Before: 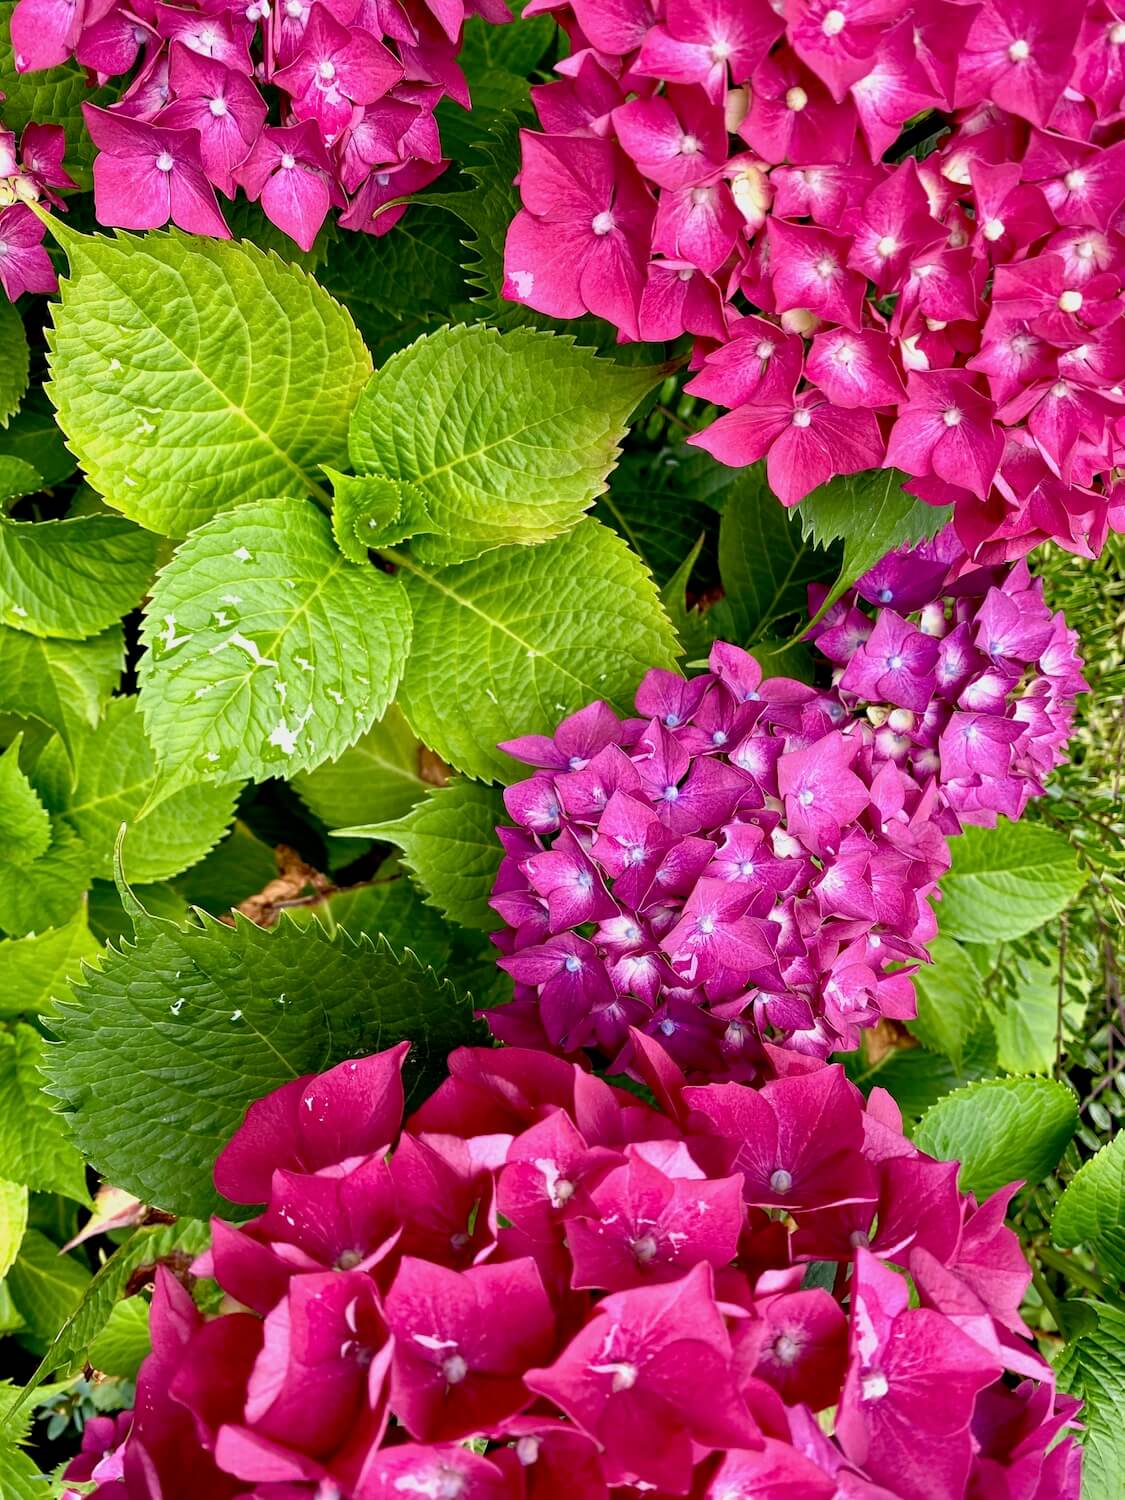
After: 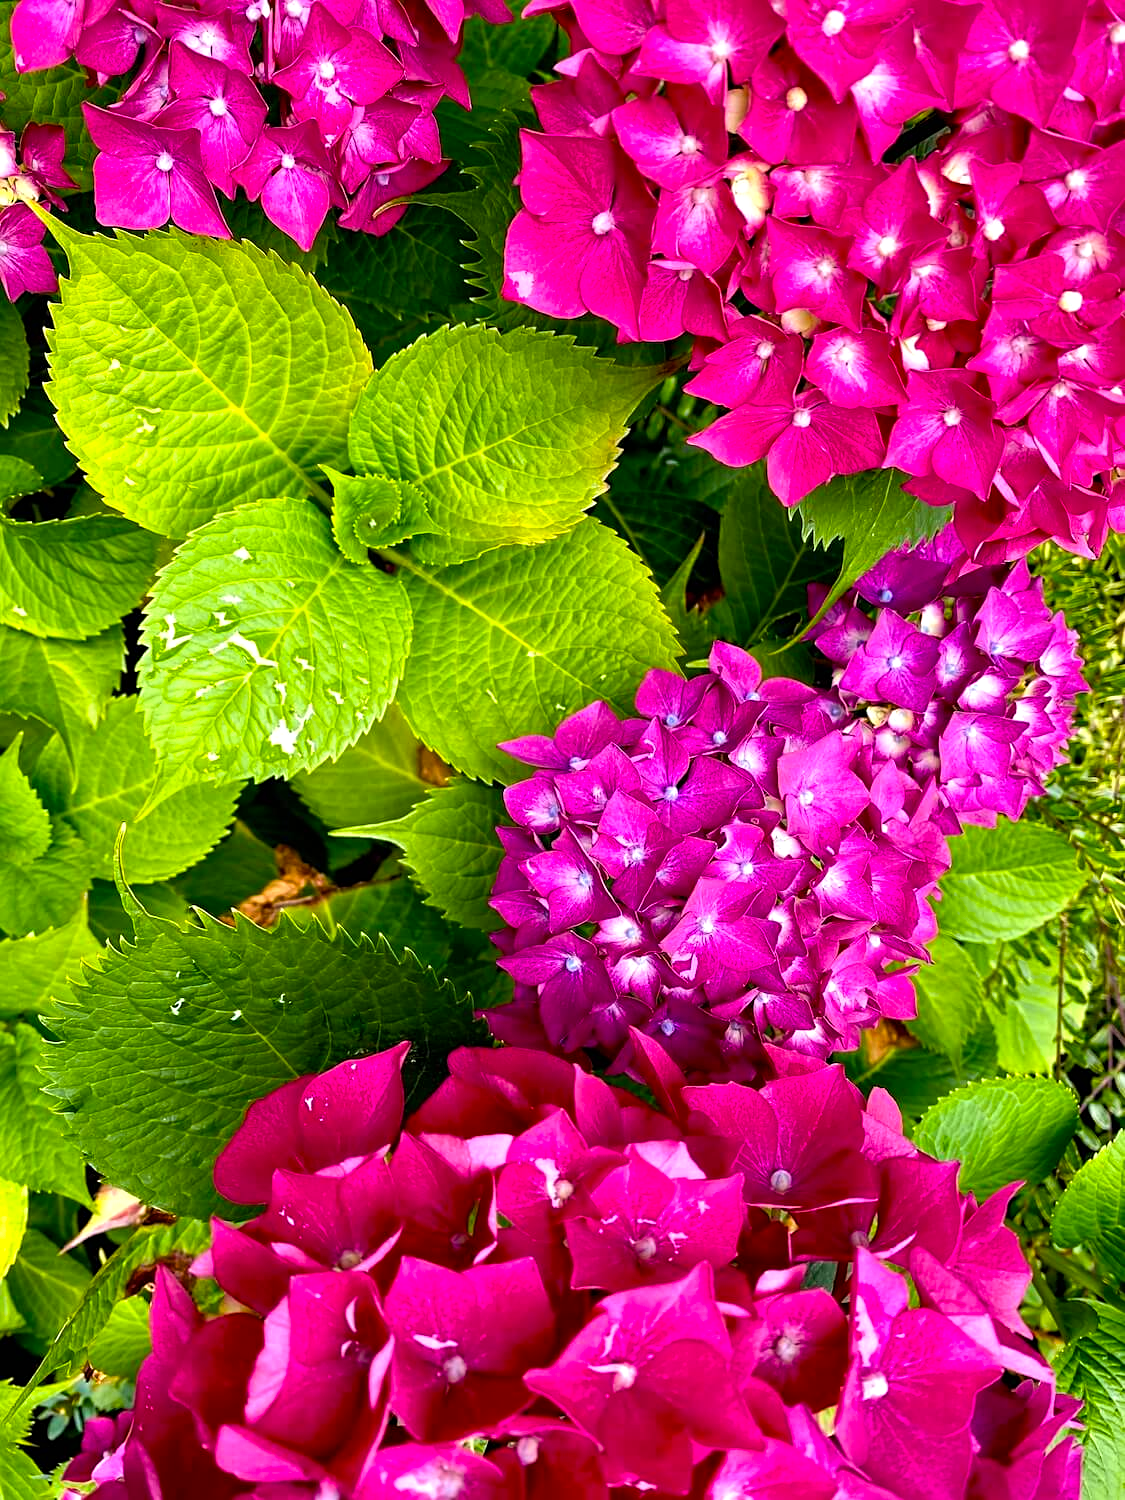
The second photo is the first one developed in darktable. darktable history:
sharpen: amount 0.204
color balance rgb: perceptual saturation grading › global saturation 25.874%, perceptual brilliance grading › highlights 10.33%, perceptual brilliance grading › mid-tones 5.657%, global vibrance 20%
